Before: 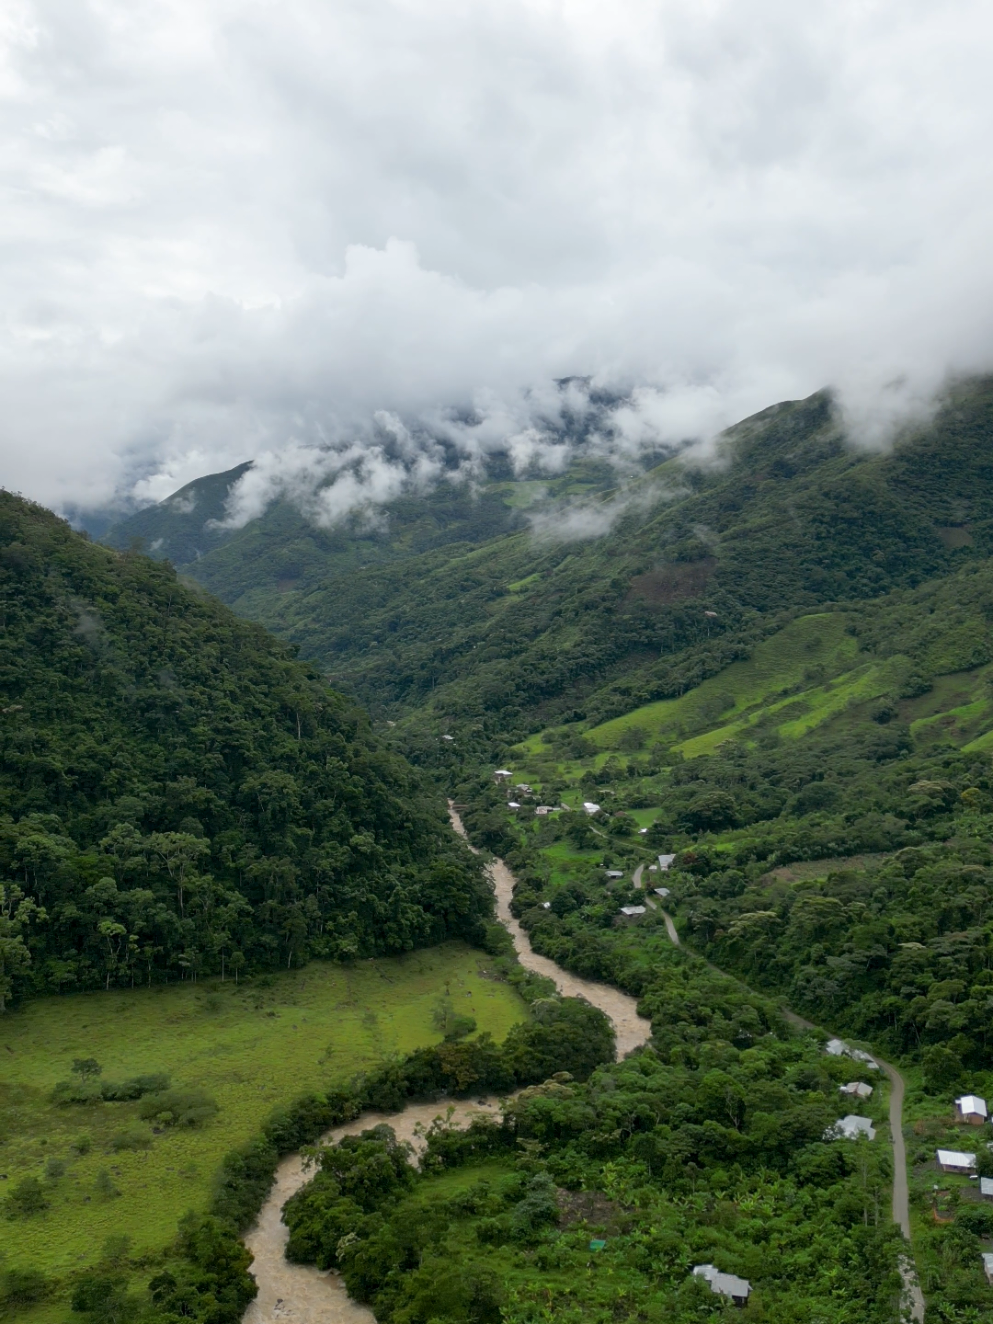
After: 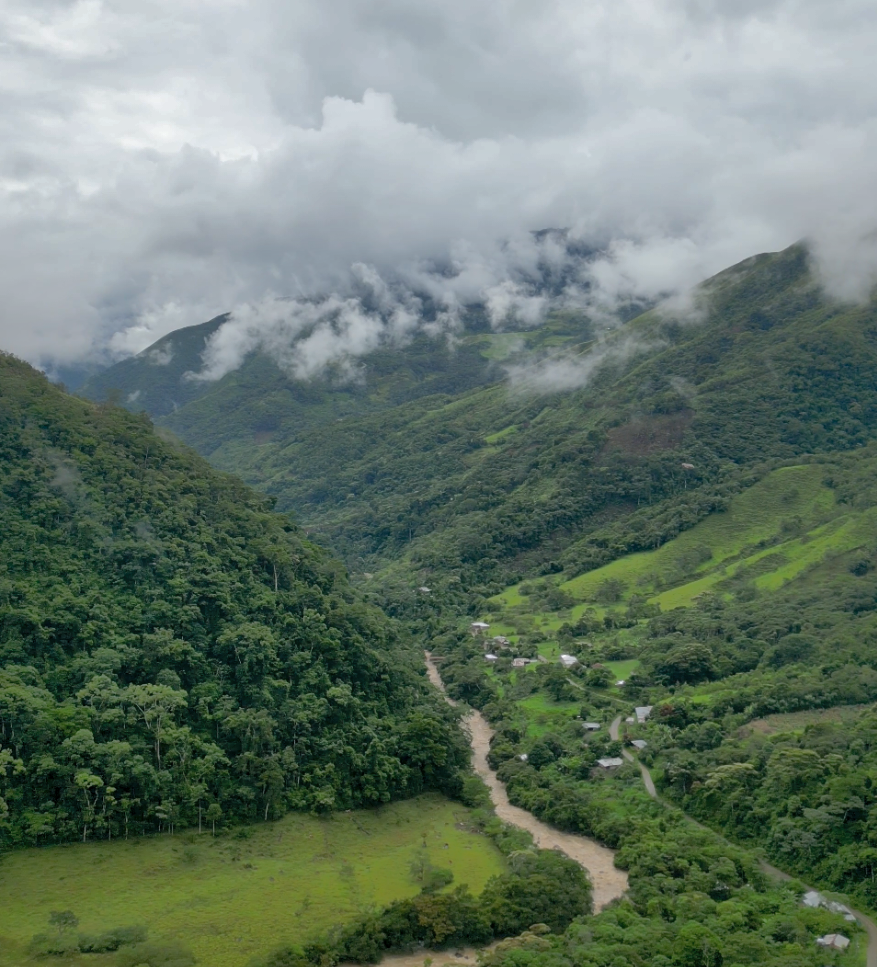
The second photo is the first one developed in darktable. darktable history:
crop and rotate: left 2.359%, top 11.231%, right 9.258%, bottom 15.732%
shadows and highlights: shadows 60.17, highlights -60
